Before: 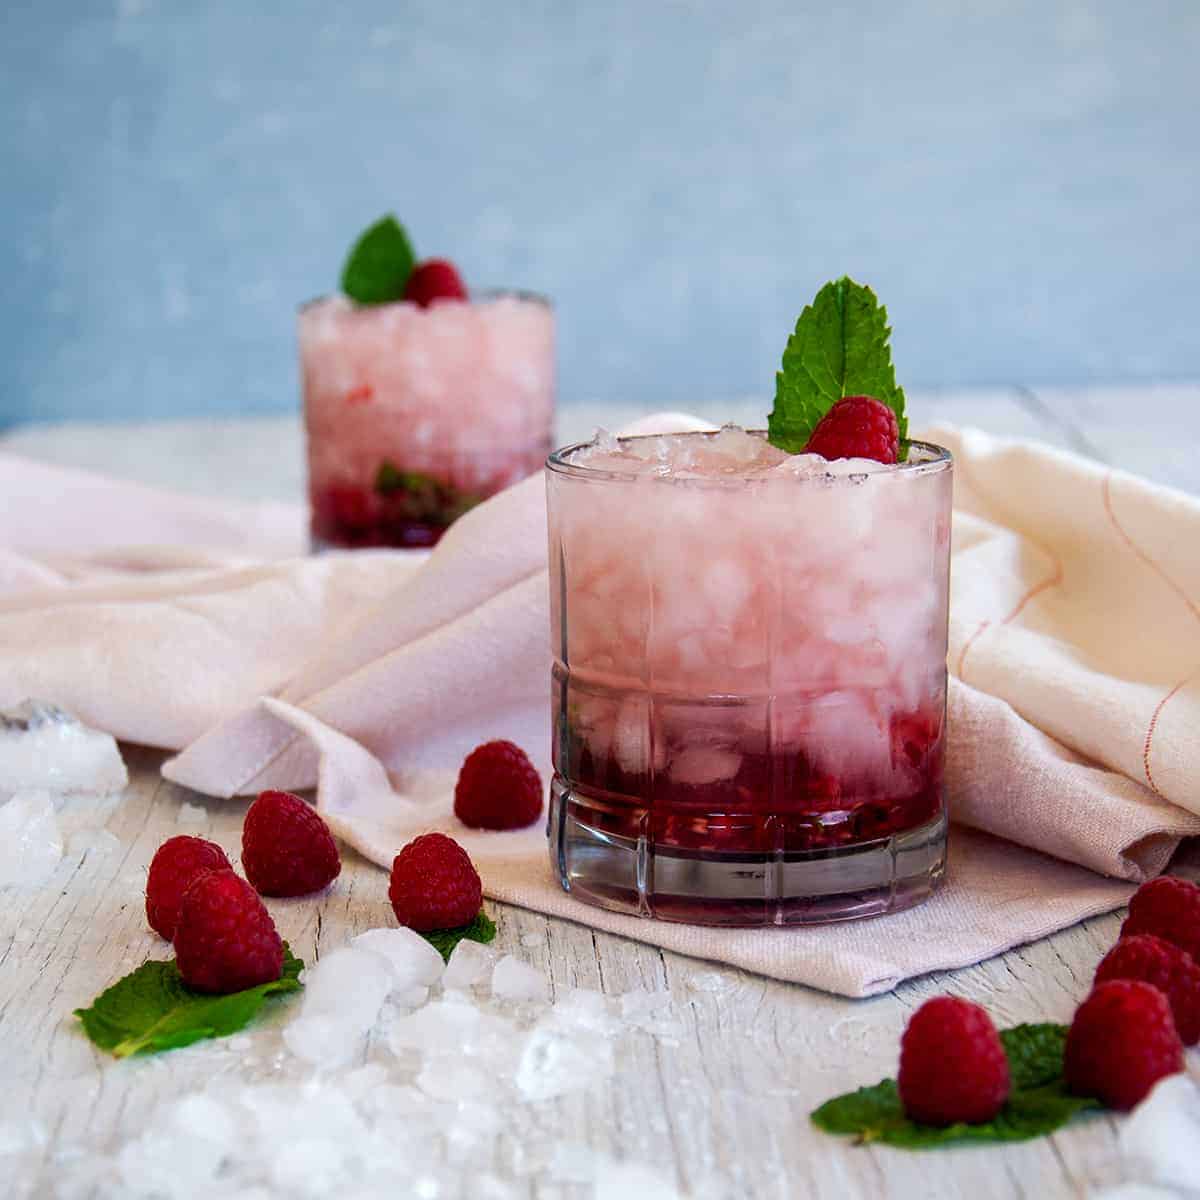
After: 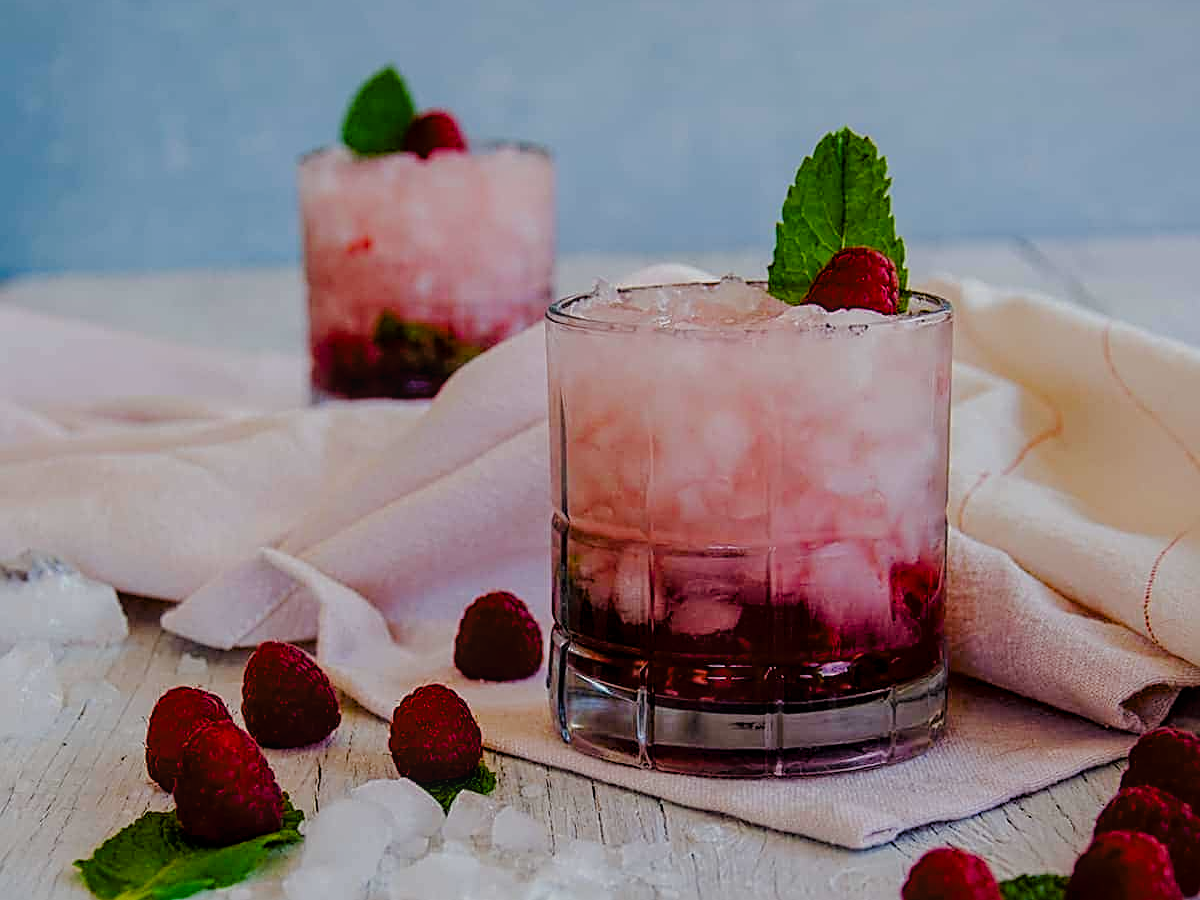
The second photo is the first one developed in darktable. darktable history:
crop and rotate: top 12.424%, bottom 12.565%
color balance rgb: linear chroma grading › shadows -7.963%, linear chroma grading › global chroma 9.804%, perceptual saturation grading › global saturation 14.35%, perceptual saturation grading › highlights -30.398%, perceptual saturation grading › shadows 50.733%, contrast -9.83%
sharpen: radius 2.533, amount 0.625
exposure: exposure -0.442 EV, compensate highlight preservation false
local contrast: detail 115%
tone curve: curves: ch0 [(0, 0) (0.003, 0.001) (0.011, 0.002) (0.025, 0.007) (0.044, 0.015) (0.069, 0.022) (0.1, 0.03) (0.136, 0.056) (0.177, 0.115) (0.224, 0.177) (0.277, 0.244) (0.335, 0.322) (0.399, 0.398) (0.468, 0.471) (0.543, 0.545) (0.623, 0.614) (0.709, 0.685) (0.801, 0.765) (0.898, 0.867) (1, 1)], color space Lab, linked channels, preserve colors none
